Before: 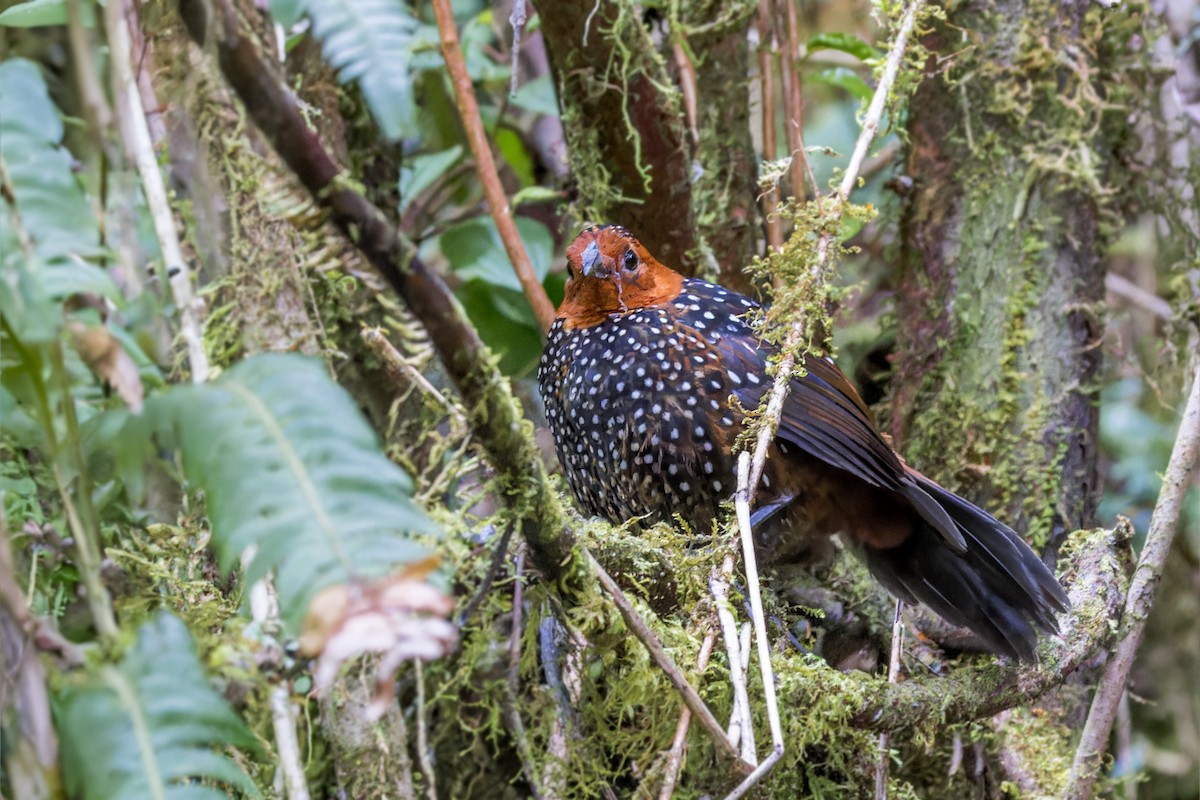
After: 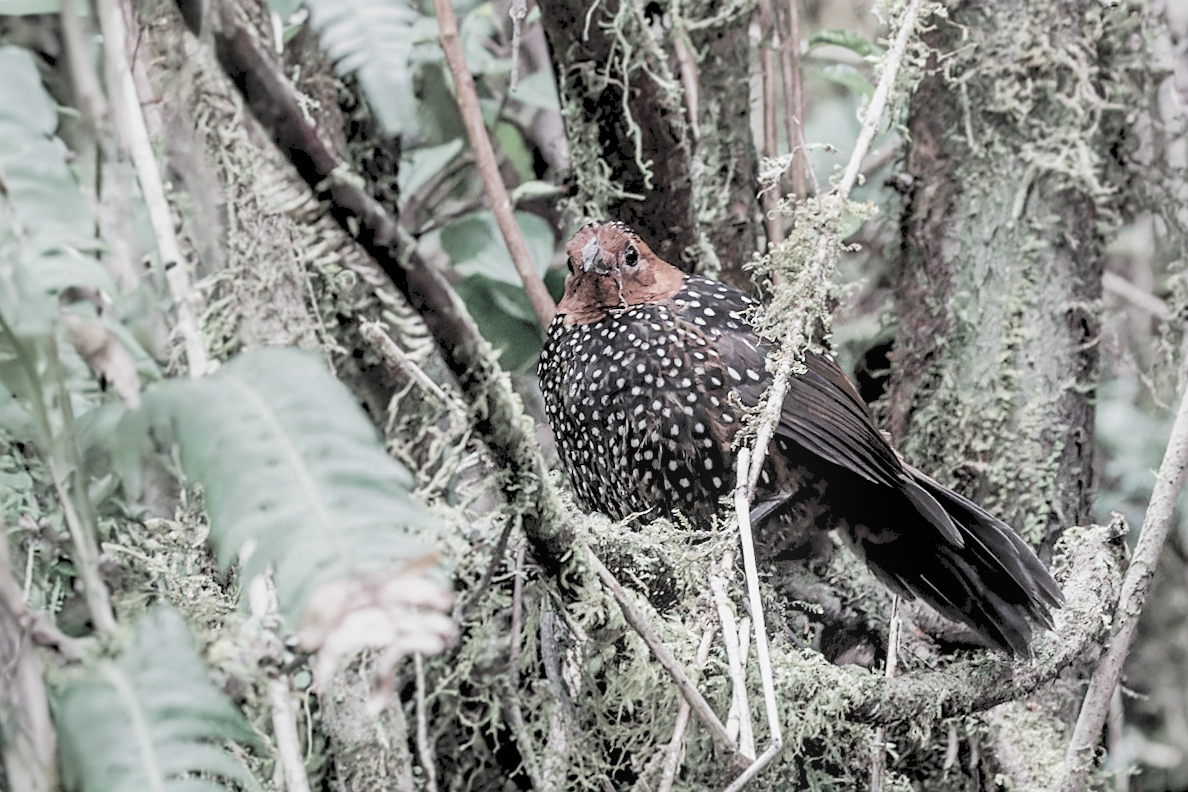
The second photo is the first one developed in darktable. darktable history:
rotate and perspective: rotation 0.174°, lens shift (vertical) 0.013, lens shift (horizontal) 0.019, shear 0.001, automatic cropping original format, crop left 0.007, crop right 0.991, crop top 0.016, crop bottom 0.997
bloom: size 15%, threshold 97%, strength 7%
color contrast: green-magenta contrast 0.3, blue-yellow contrast 0.15
sharpen: on, module defaults
tone curve: curves: ch0 [(0, 0) (0.003, 0.065) (0.011, 0.072) (0.025, 0.09) (0.044, 0.104) (0.069, 0.116) (0.1, 0.127) (0.136, 0.15) (0.177, 0.184) (0.224, 0.223) (0.277, 0.28) (0.335, 0.361) (0.399, 0.443) (0.468, 0.525) (0.543, 0.616) (0.623, 0.713) (0.709, 0.79) (0.801, 0.866) (0.898, 0.933) (1, 1)], preserve colors none
rgb levels: preserve colors sum RGB, levels [[0.038, 0.433, 0.934], [0, 0.5, 1], [0, 0.5, 1]]
